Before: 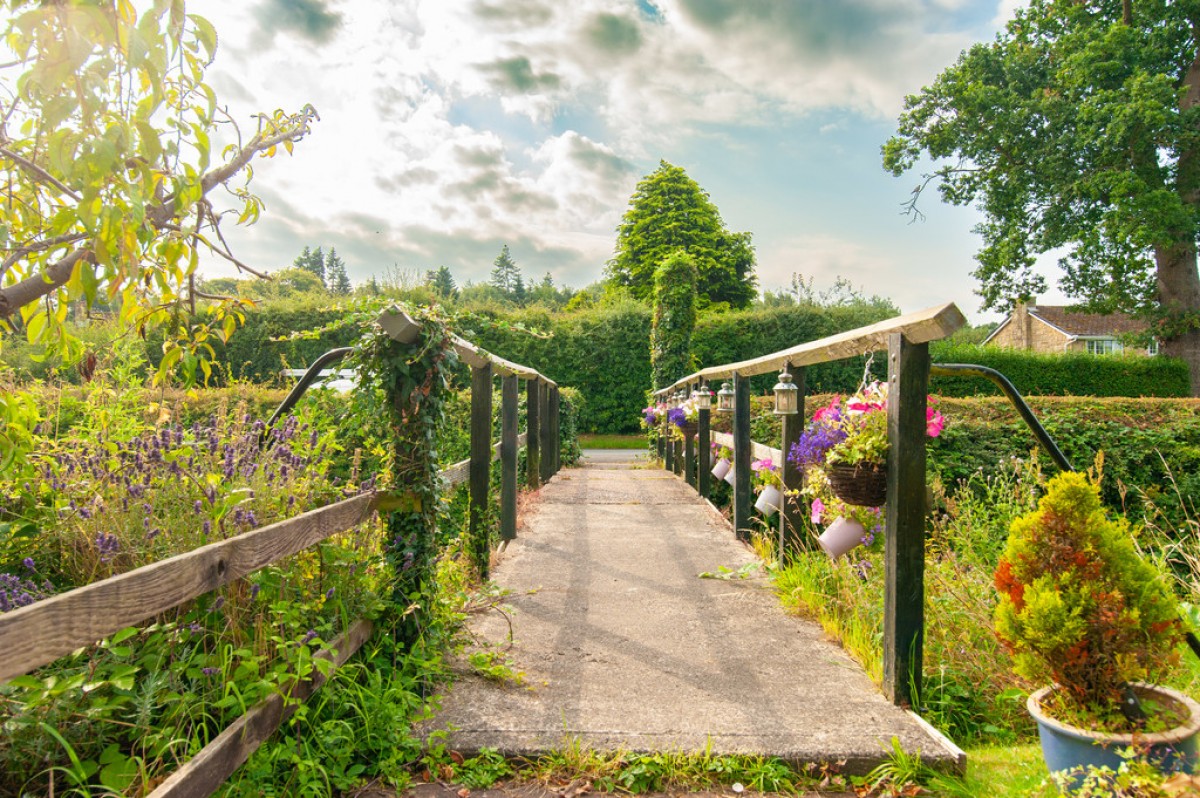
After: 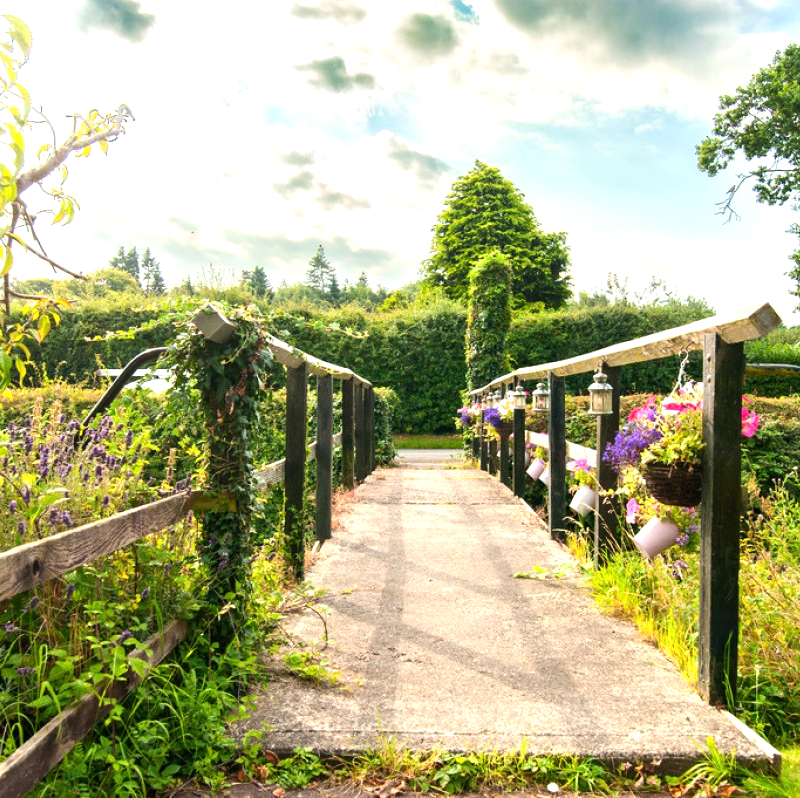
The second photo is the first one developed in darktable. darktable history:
tone equalizer: -8 EV -0.75 EV, -7 EV -0.7 EV, -6 EV -0.6 EV, -5 EV -0.4 EV, -3 EV 0.4 EV, -2 EV 0.6 EV, -1 EV 0.7 EV, +0 EV 0.75 EV, edges refinement/feathering 500, mask exposure compensation -1.57 EV, preserve details no
crop and rotate: left 15.446%, right 17.836%
